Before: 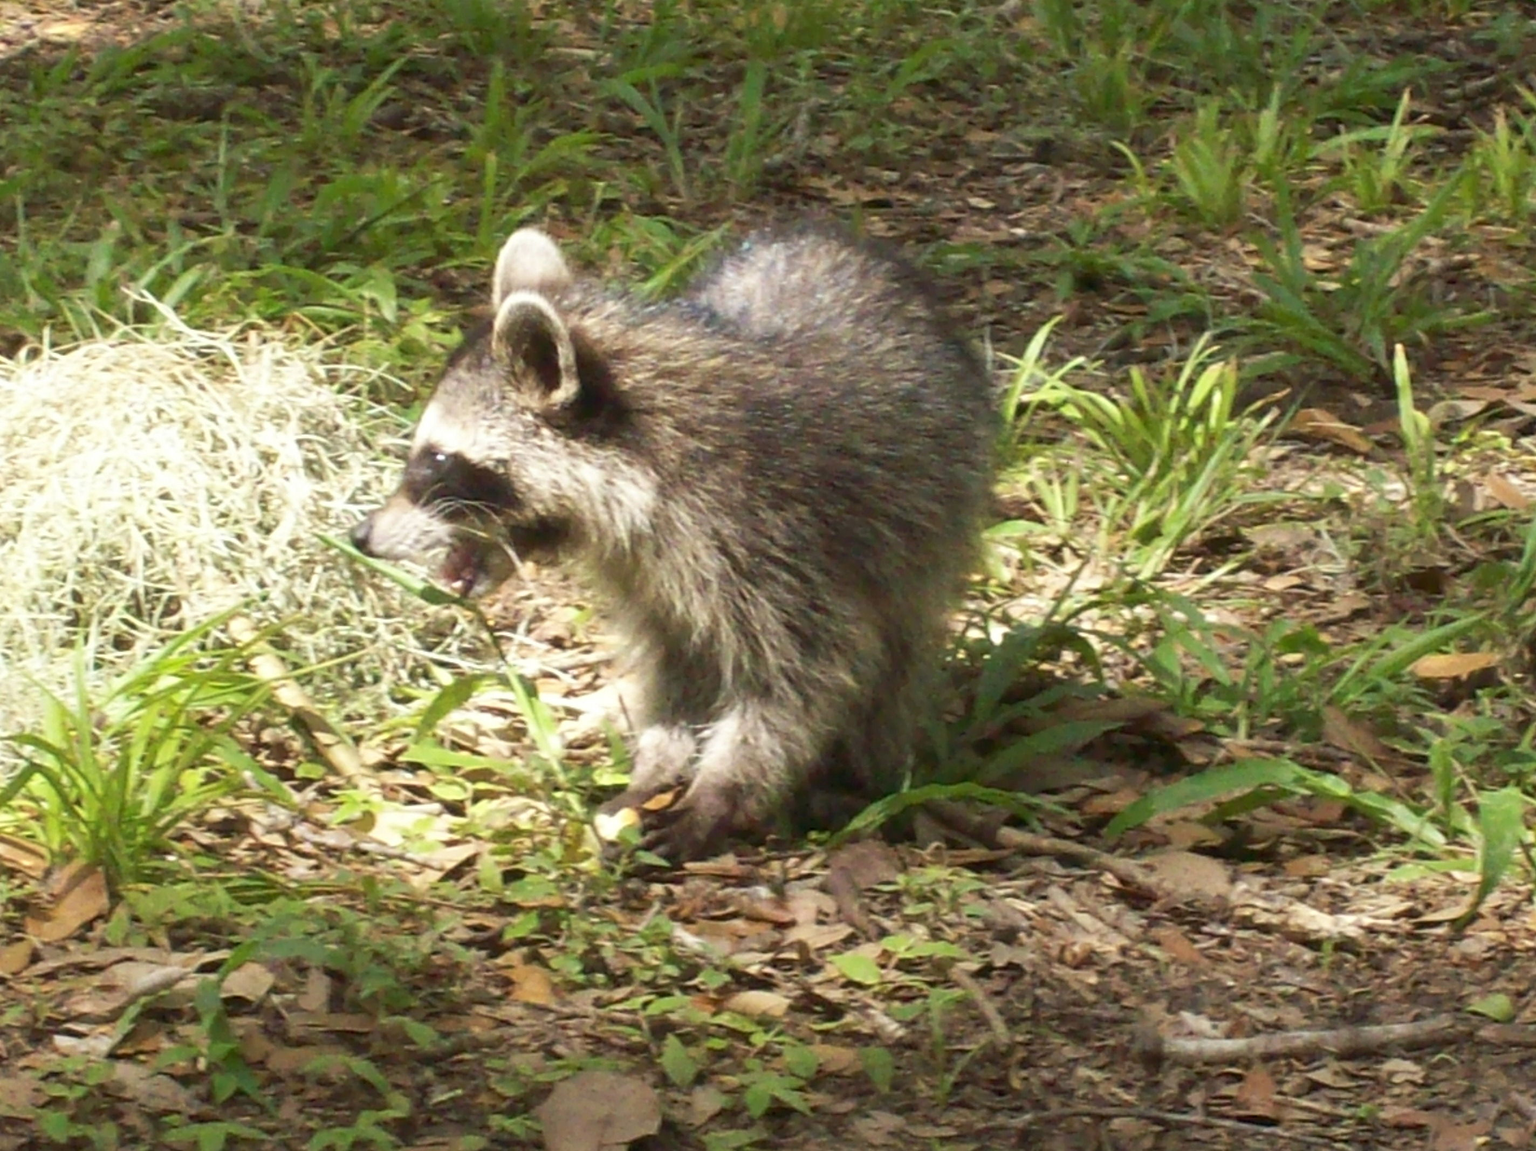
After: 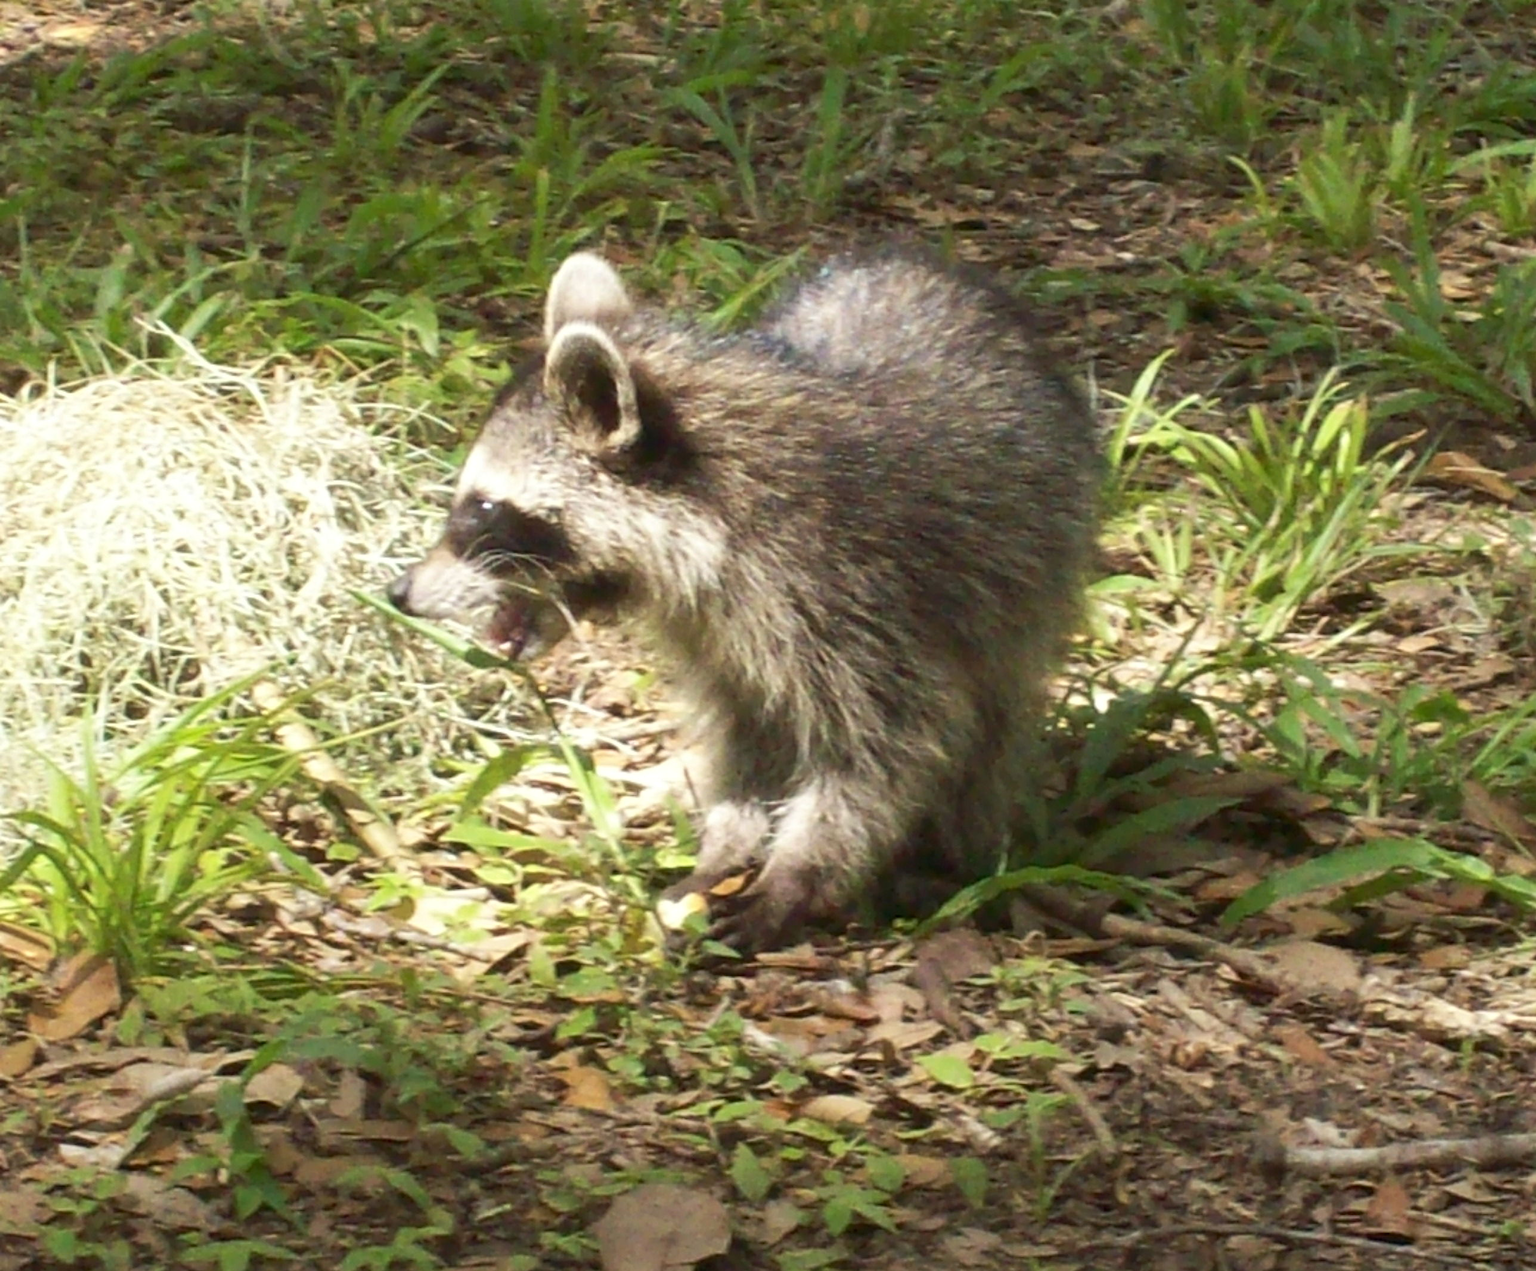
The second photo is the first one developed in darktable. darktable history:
contrast brightness saturation: contrast 0.07
tone equalizer: edges refinement/feathering 500, mask exposure compensation -1.57 EV, preserve details no
crop: right 9.487%, bottom 0.026%
